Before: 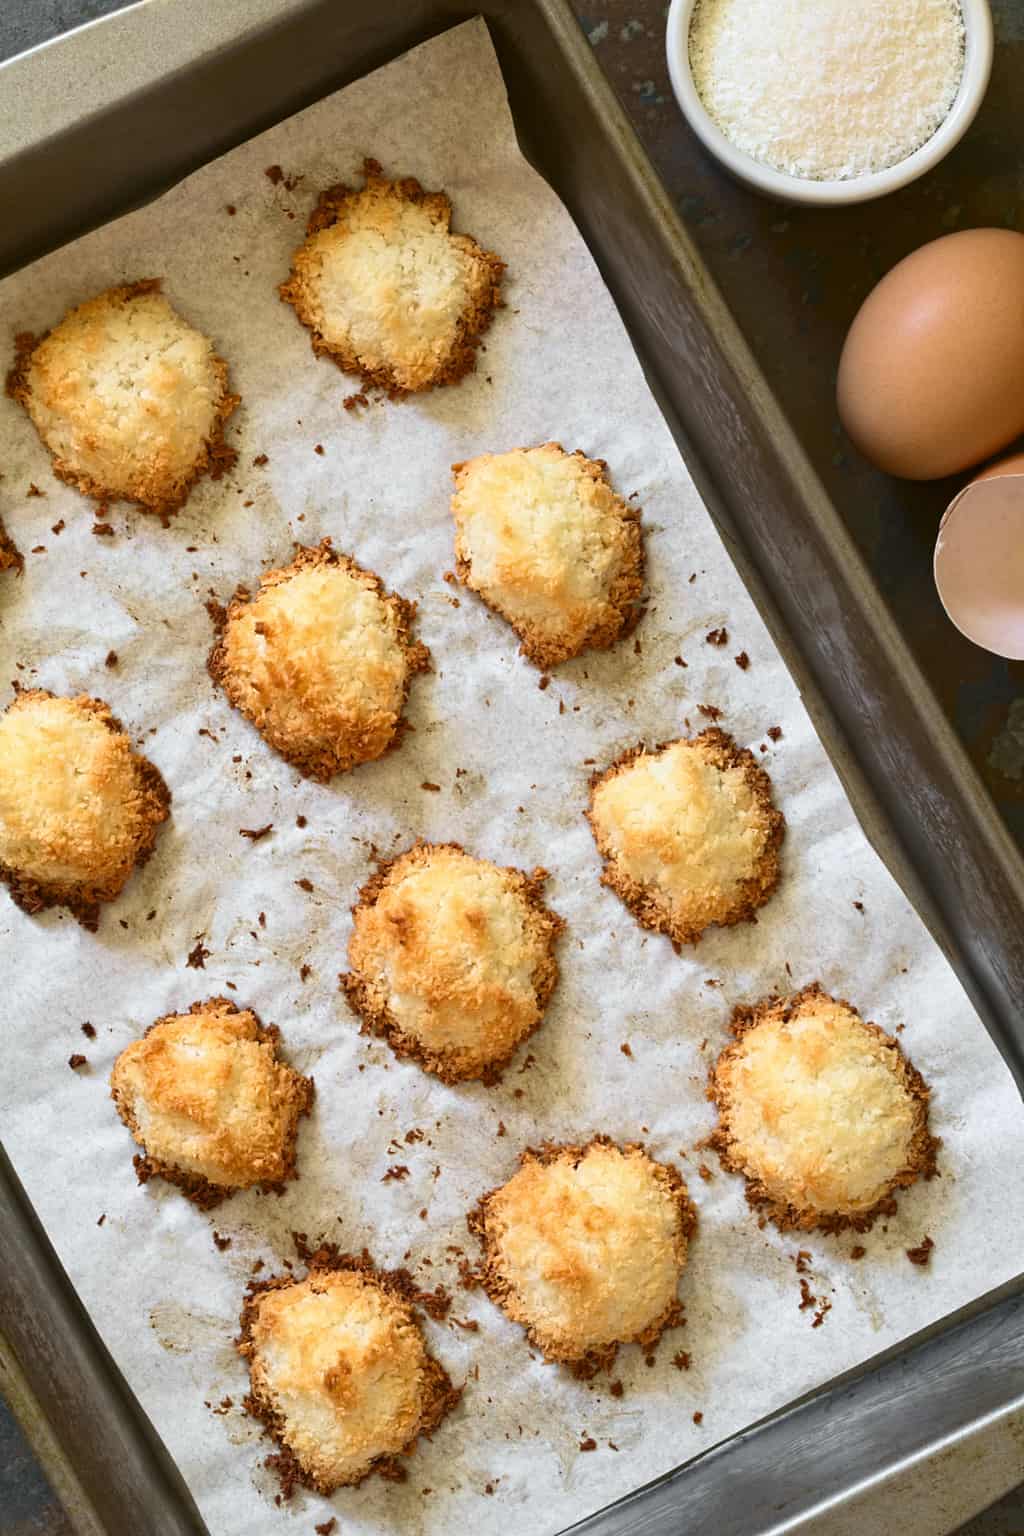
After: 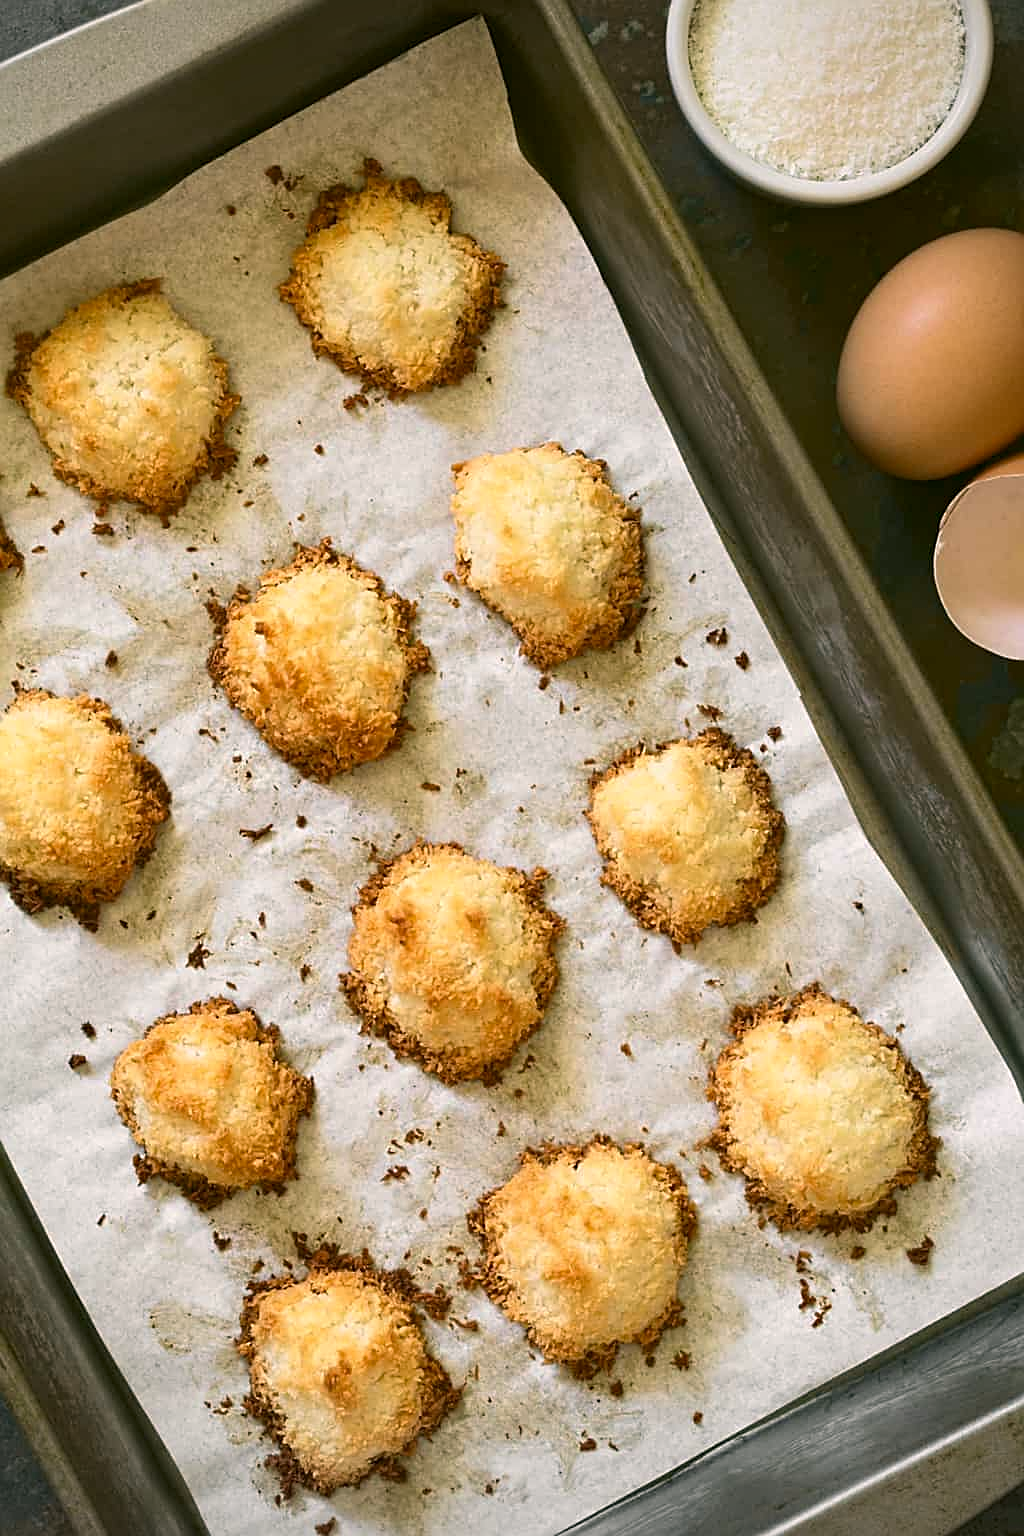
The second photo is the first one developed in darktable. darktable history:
vignetting: fall-off radius 63.6%
color correction: highlights a* 4.02, highlights b* 4.98, shadows a* -7.55, shadows b* 4.98
sharpen: on, module defaults
